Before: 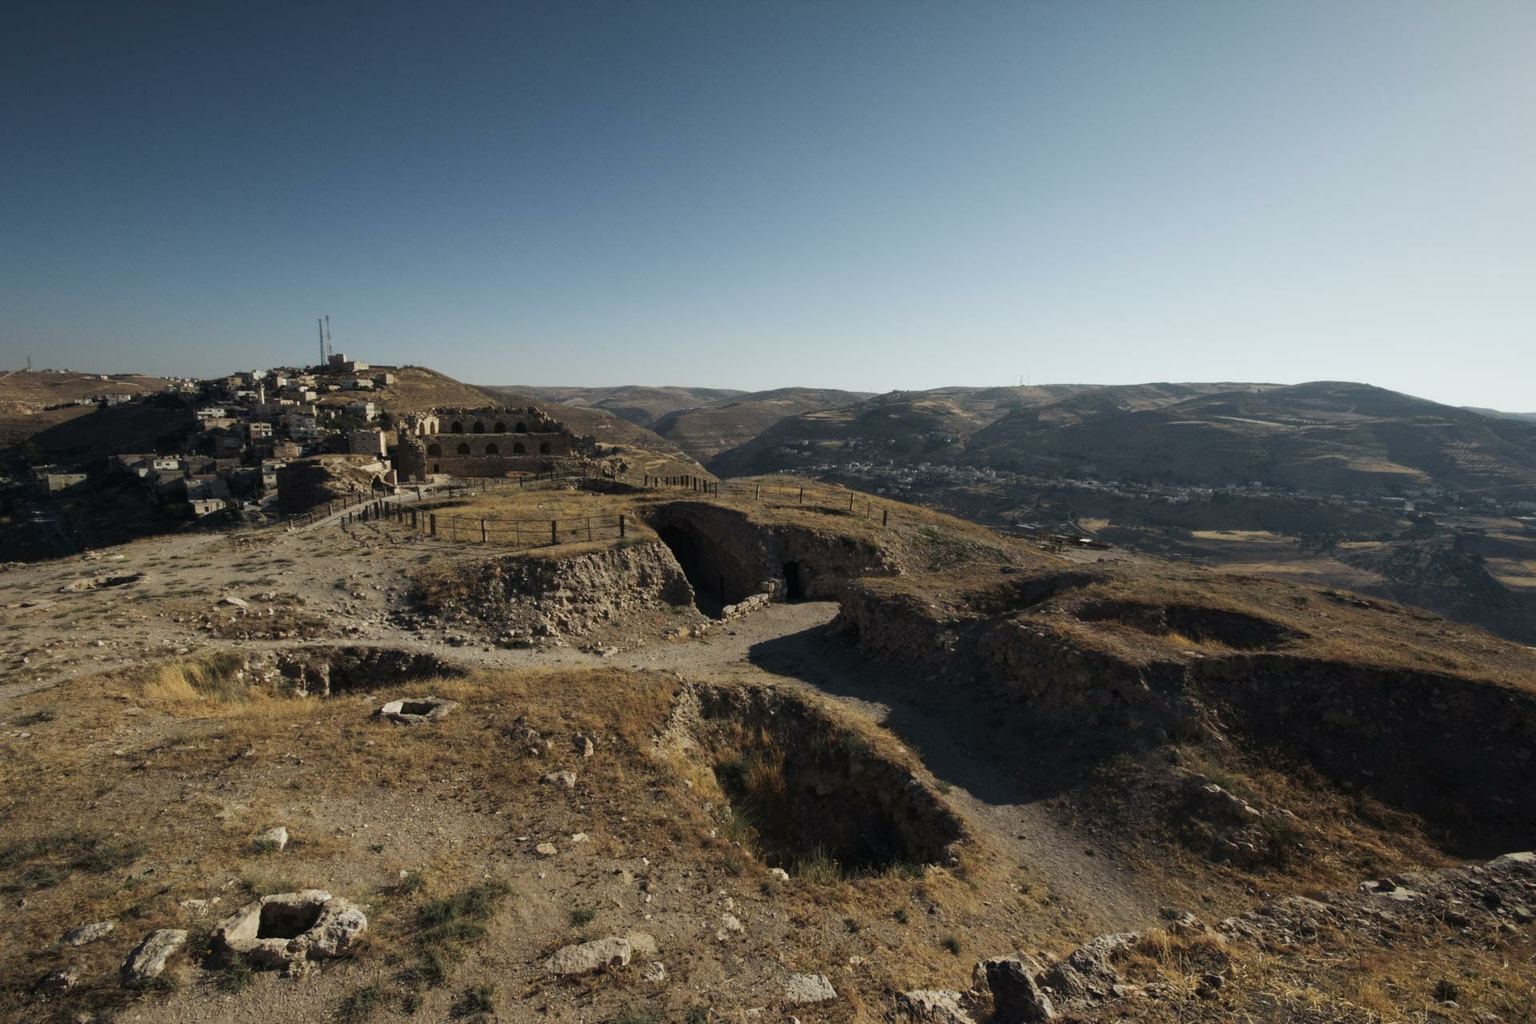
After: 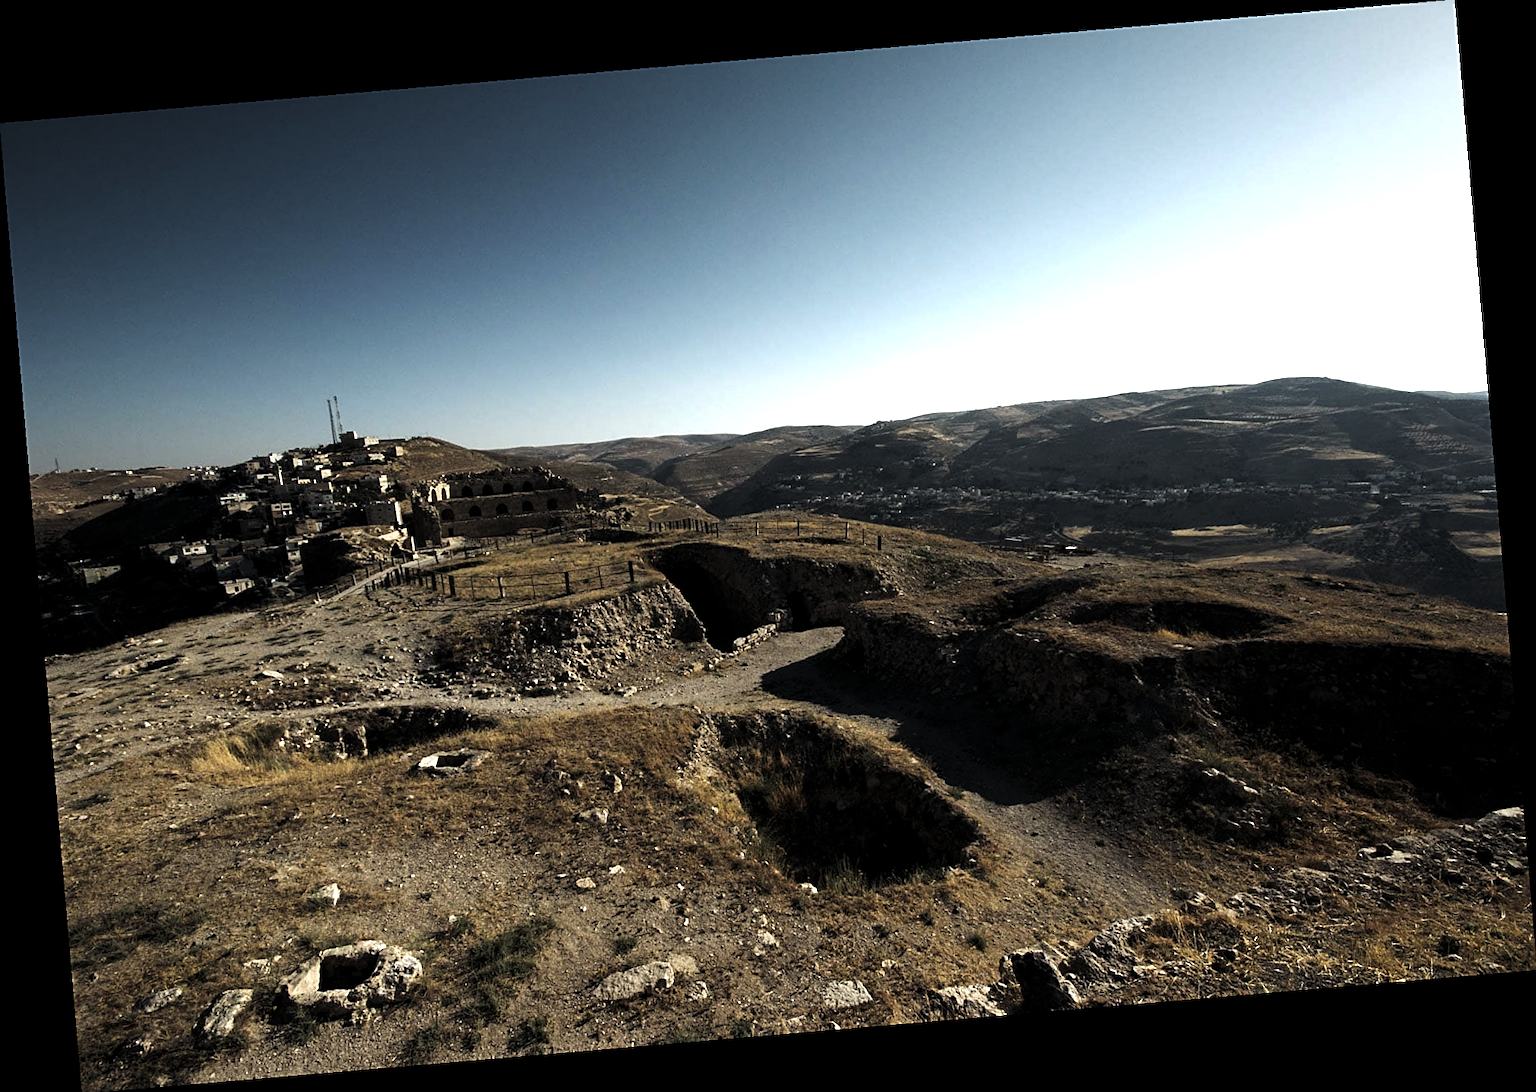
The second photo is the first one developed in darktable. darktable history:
rotate and perspective: rotation -4.86°, automatic cropping off
sharpen: on, module defaults
levels: levels [0.044, 0.475, 0.791]
